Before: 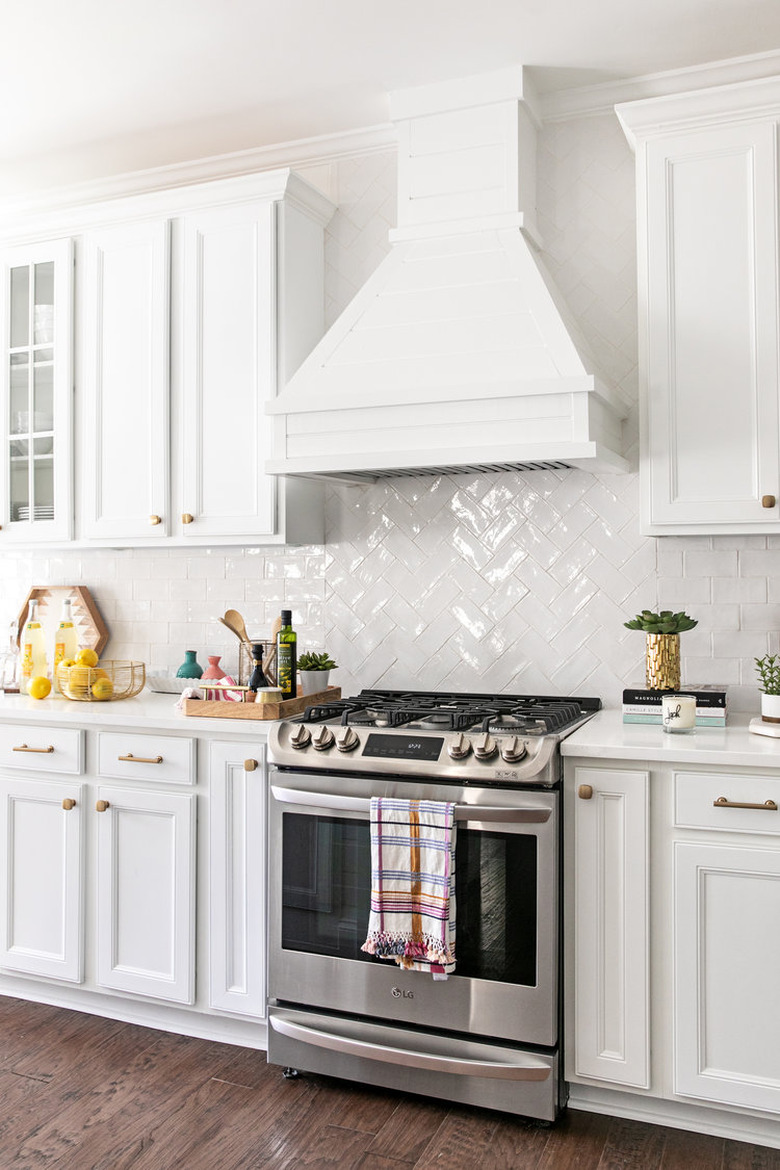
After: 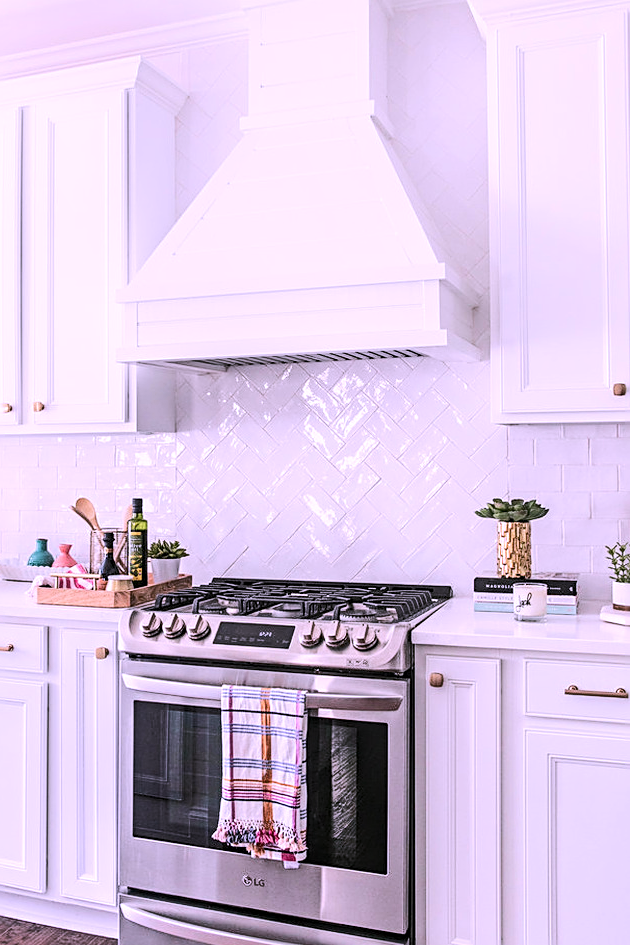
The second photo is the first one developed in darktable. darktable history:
color correction: highlights a* 15.03, highlights b* -25.07
rgb curve: curves: ch0 [(0, 0) (0.284, 0.292) (0.505, 0.644) (1, 1)], compensate middle gray true
crop: left 19.159%, top 9.58%, bottom 9.58%
sharpen: on, module defaults
local contrast: detail 130%
